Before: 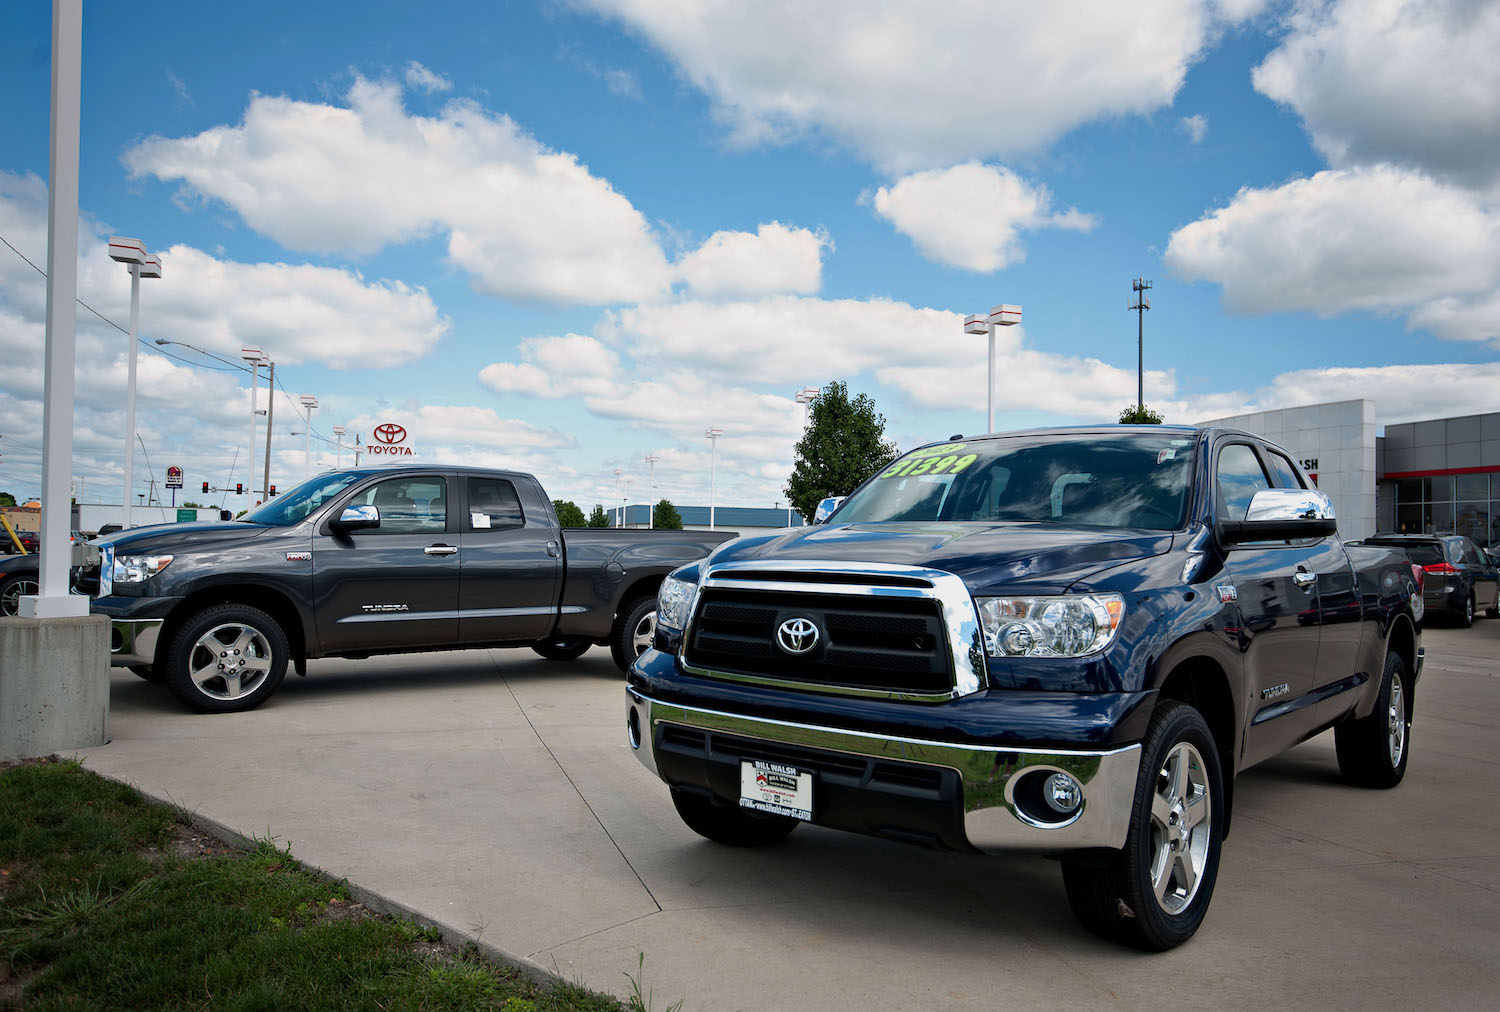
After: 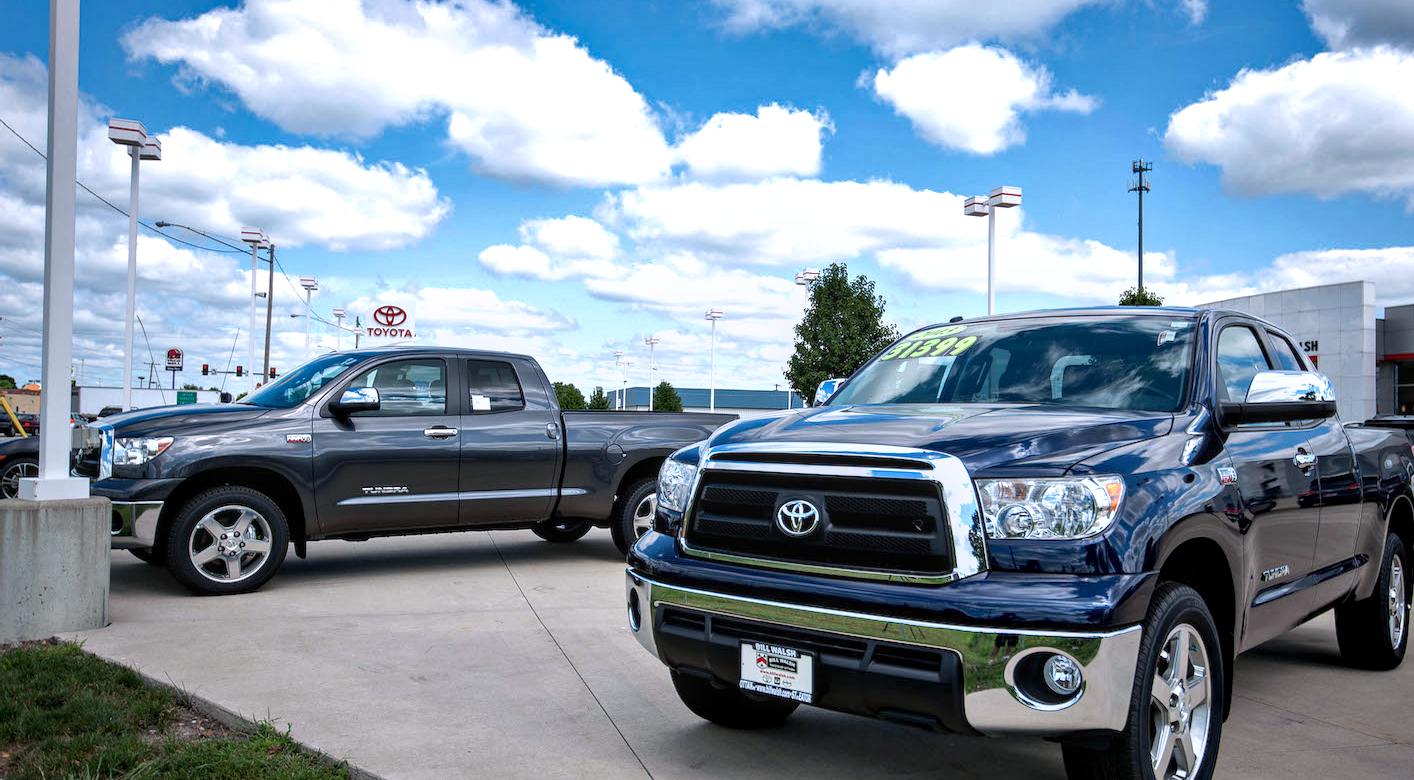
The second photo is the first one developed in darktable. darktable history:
crop and rotate: angle 0.03°, top 11.643%, right 5.651%, bottom 11.189%
shadows and highlights: low approximation 0.01, soften with gaussian
exposure: exposure 0.485 EV, compensate highlight preservation false
color calibration: illuminant as shot in camera, x 0.358, y 0.373, temperature 4628.91 K
local contrast: on, module defaults
